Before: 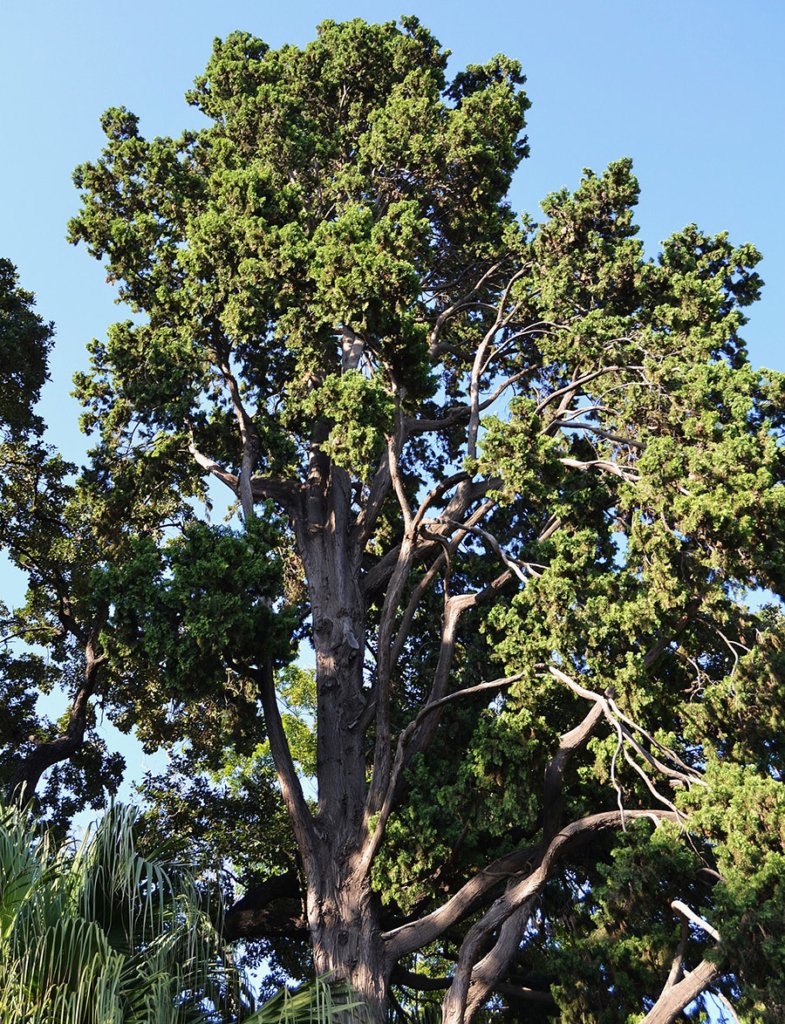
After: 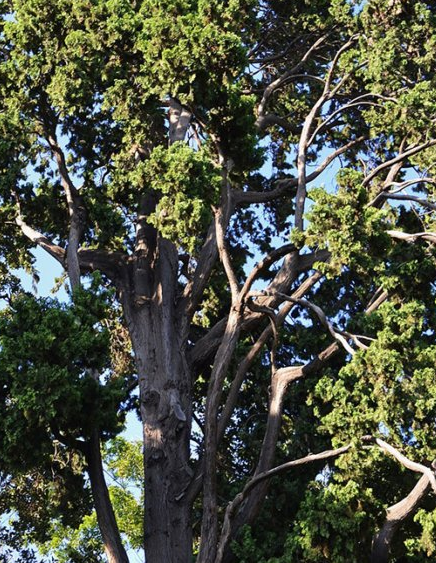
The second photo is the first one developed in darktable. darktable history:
crop and rotate: left 22.057%, top 22.343%, right 22.327%, bottom 22.623%
